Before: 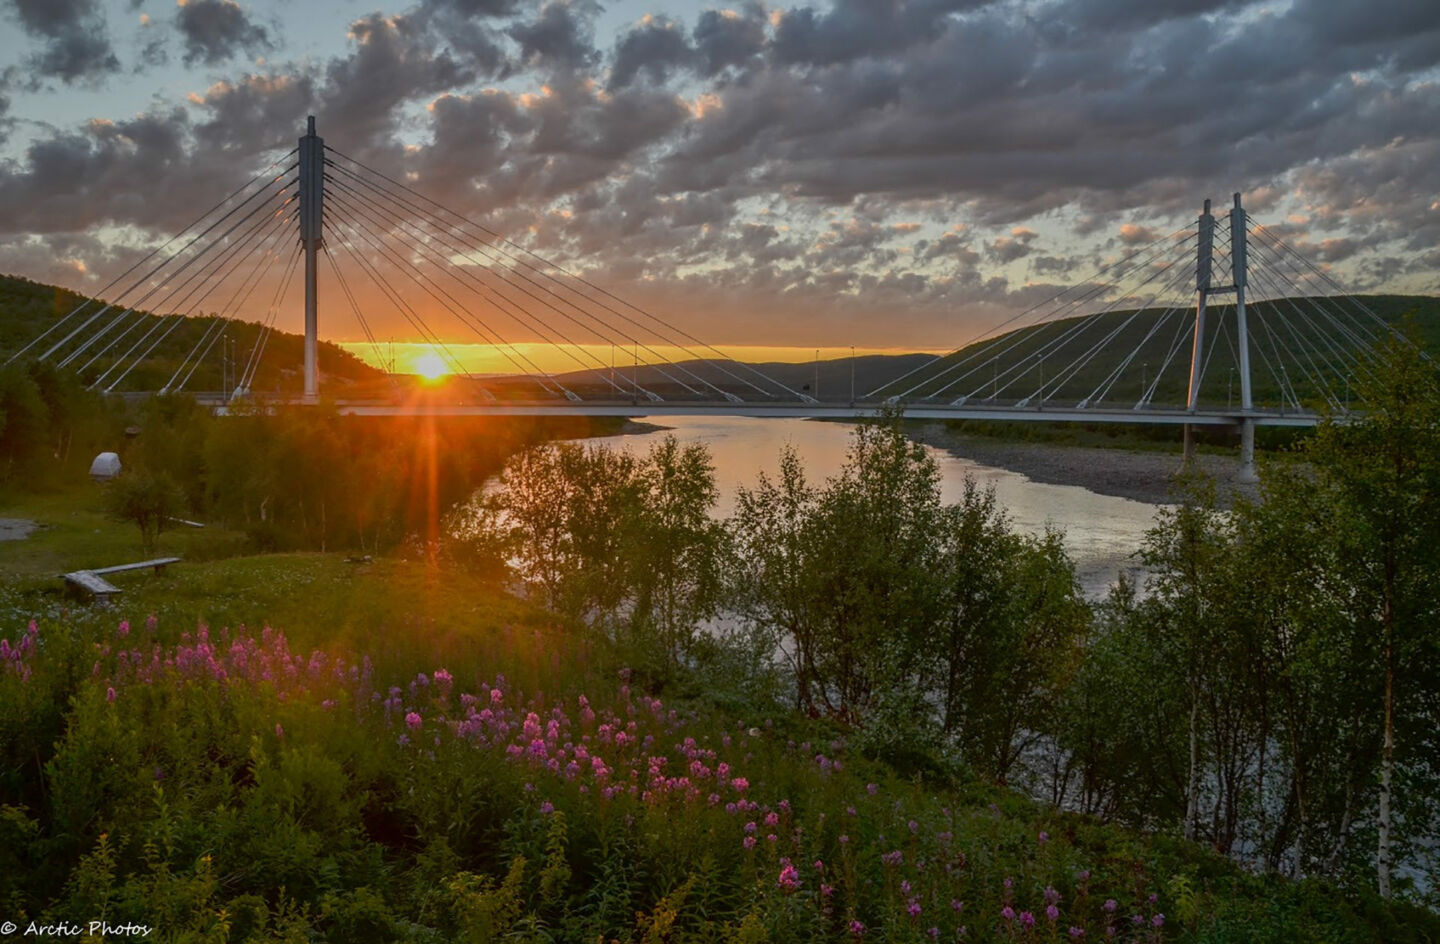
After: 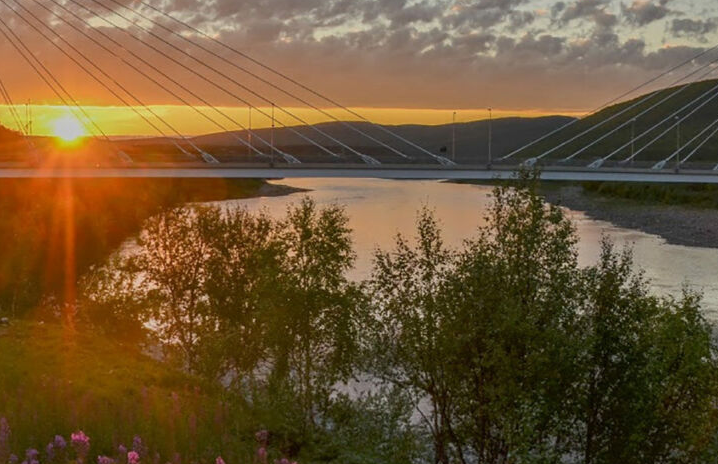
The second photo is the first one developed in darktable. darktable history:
crop: left 25.272%, top 25.307%, right 24.857%, bottom 25.496%
